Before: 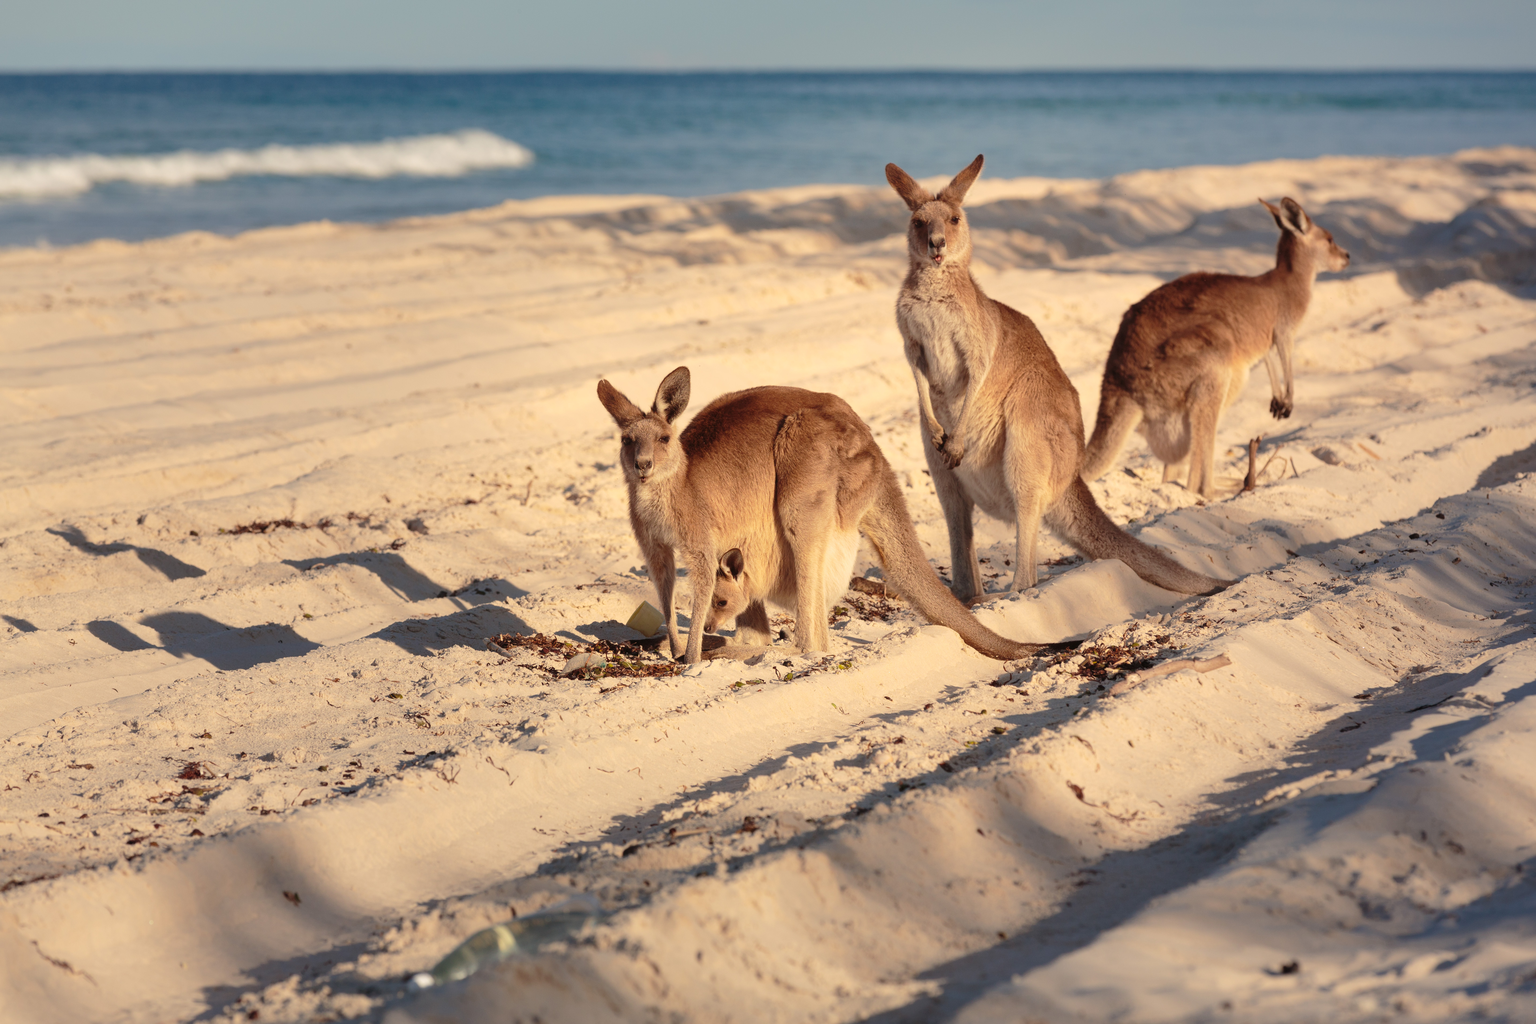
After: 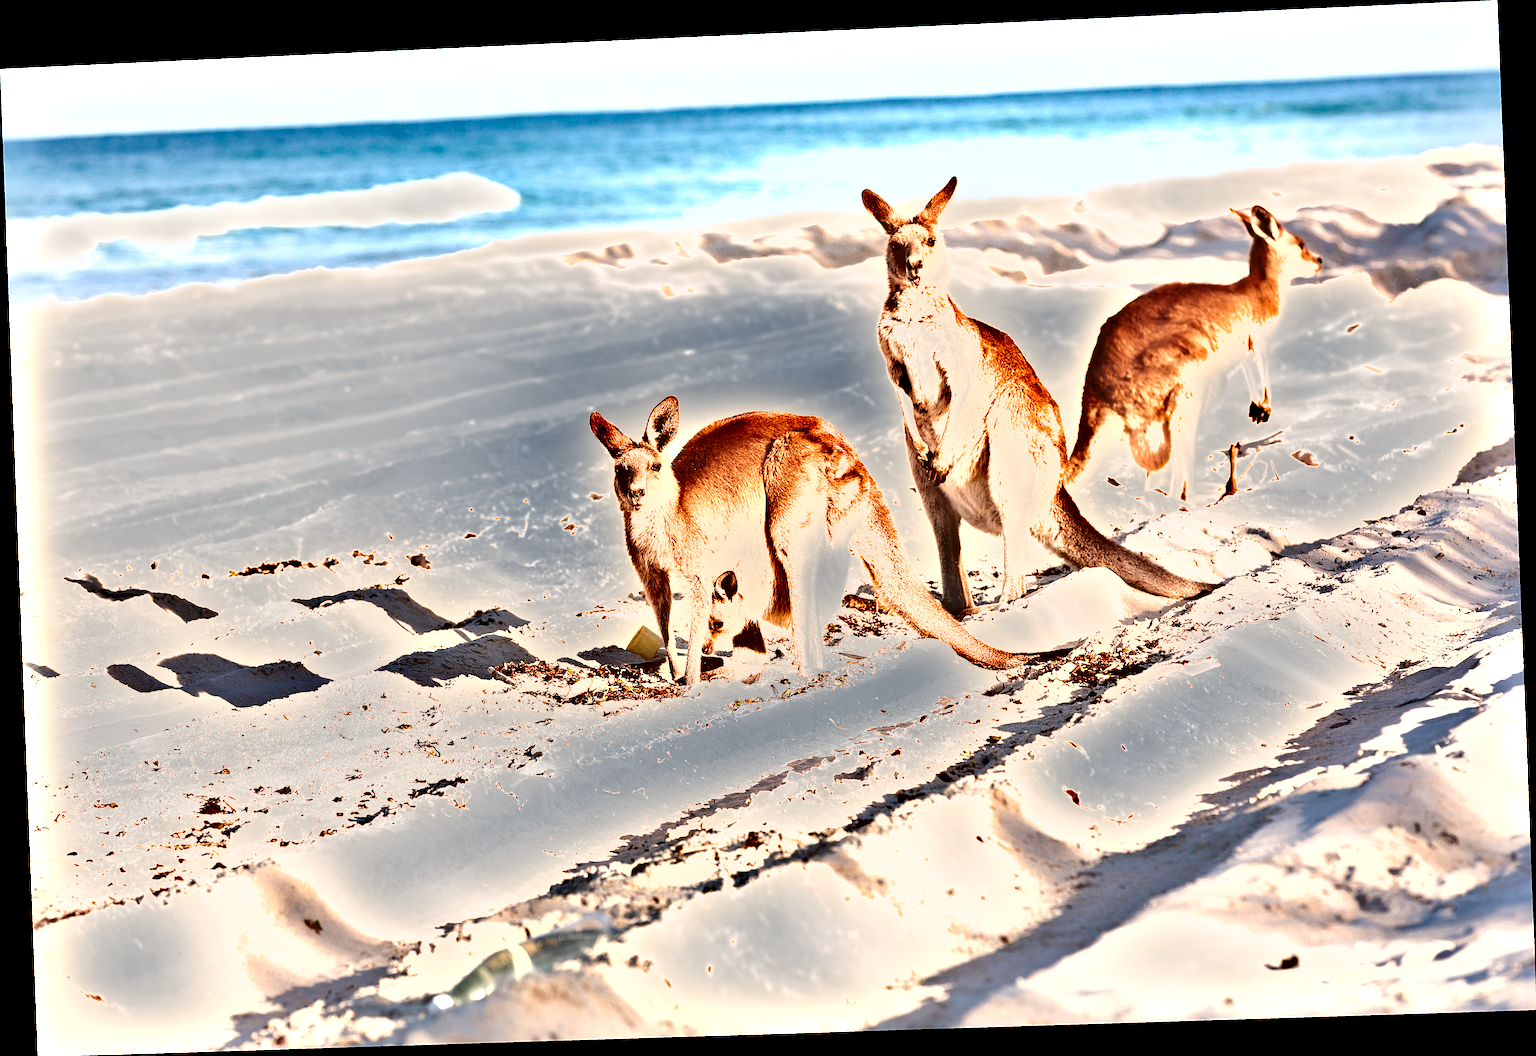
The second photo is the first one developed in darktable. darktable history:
exposure: black level correction 0.005, exposure 2.084 EV, compensate highlight preservation false
shadows and highlights: shadows 22.7, highlights -48.71, soften with gaussian
sharpen: radius 2.676, amount 0.669
rotate and perspective: rotation -2.22°, lens shift (horizontal) -0.022, automatic cropping off
